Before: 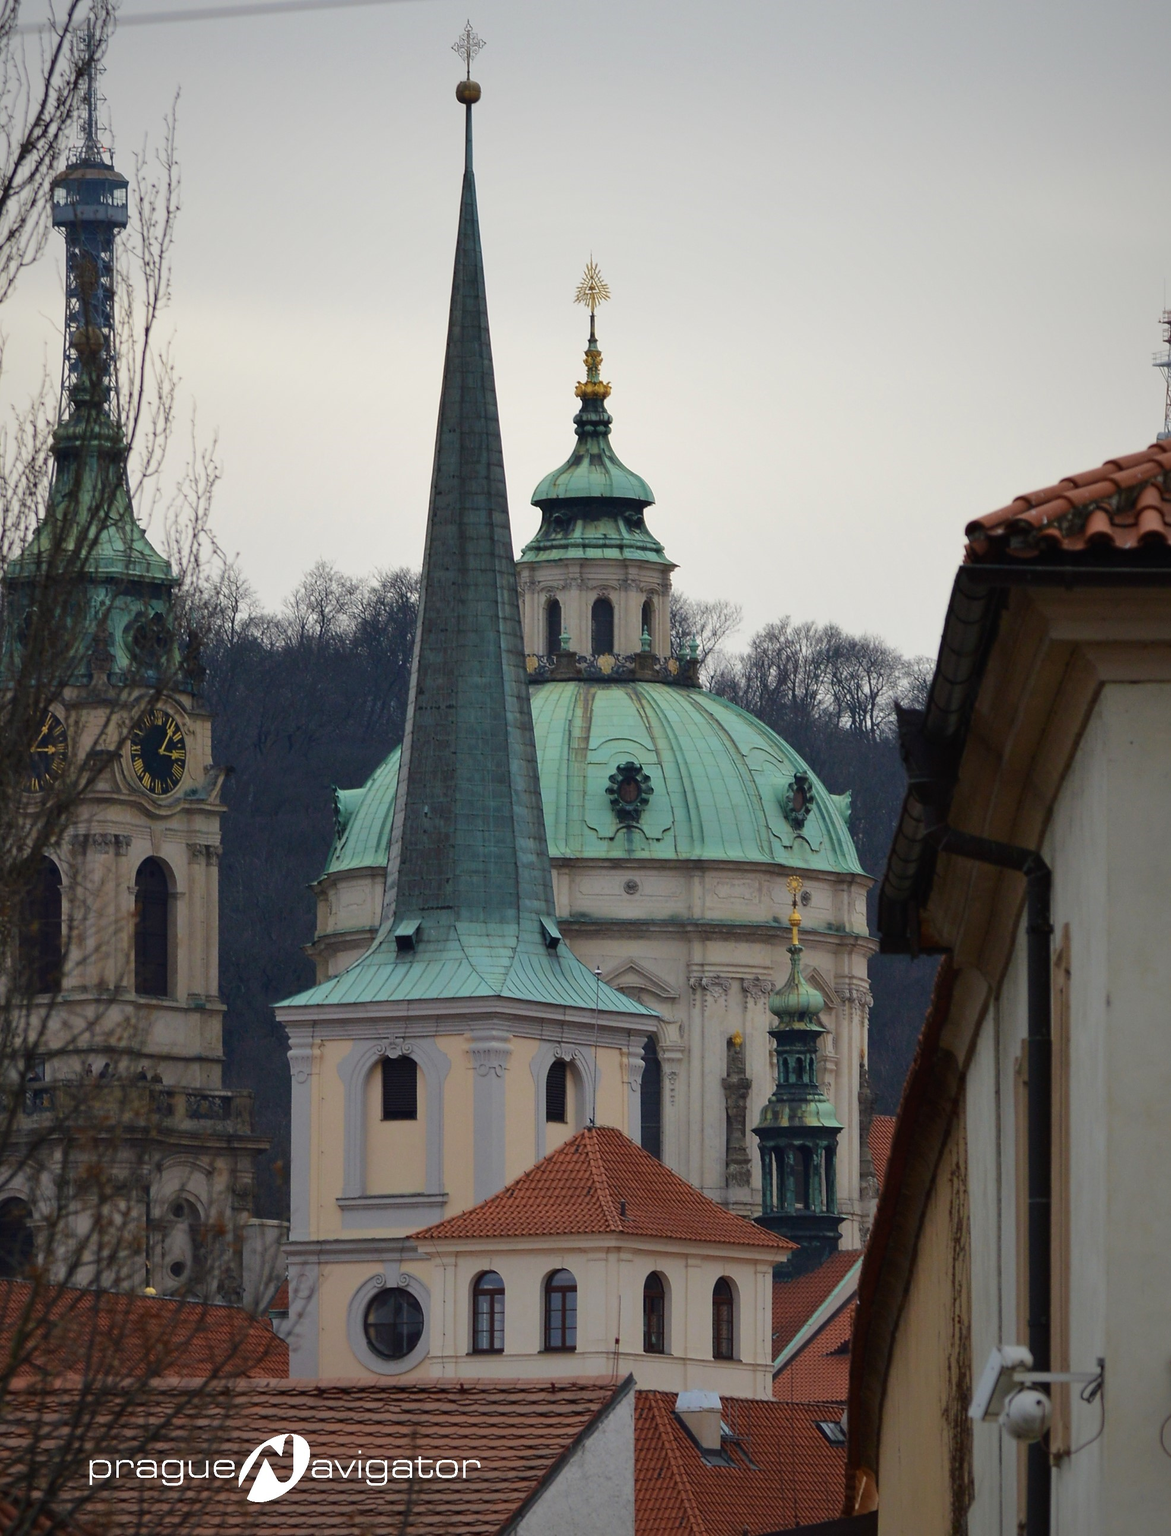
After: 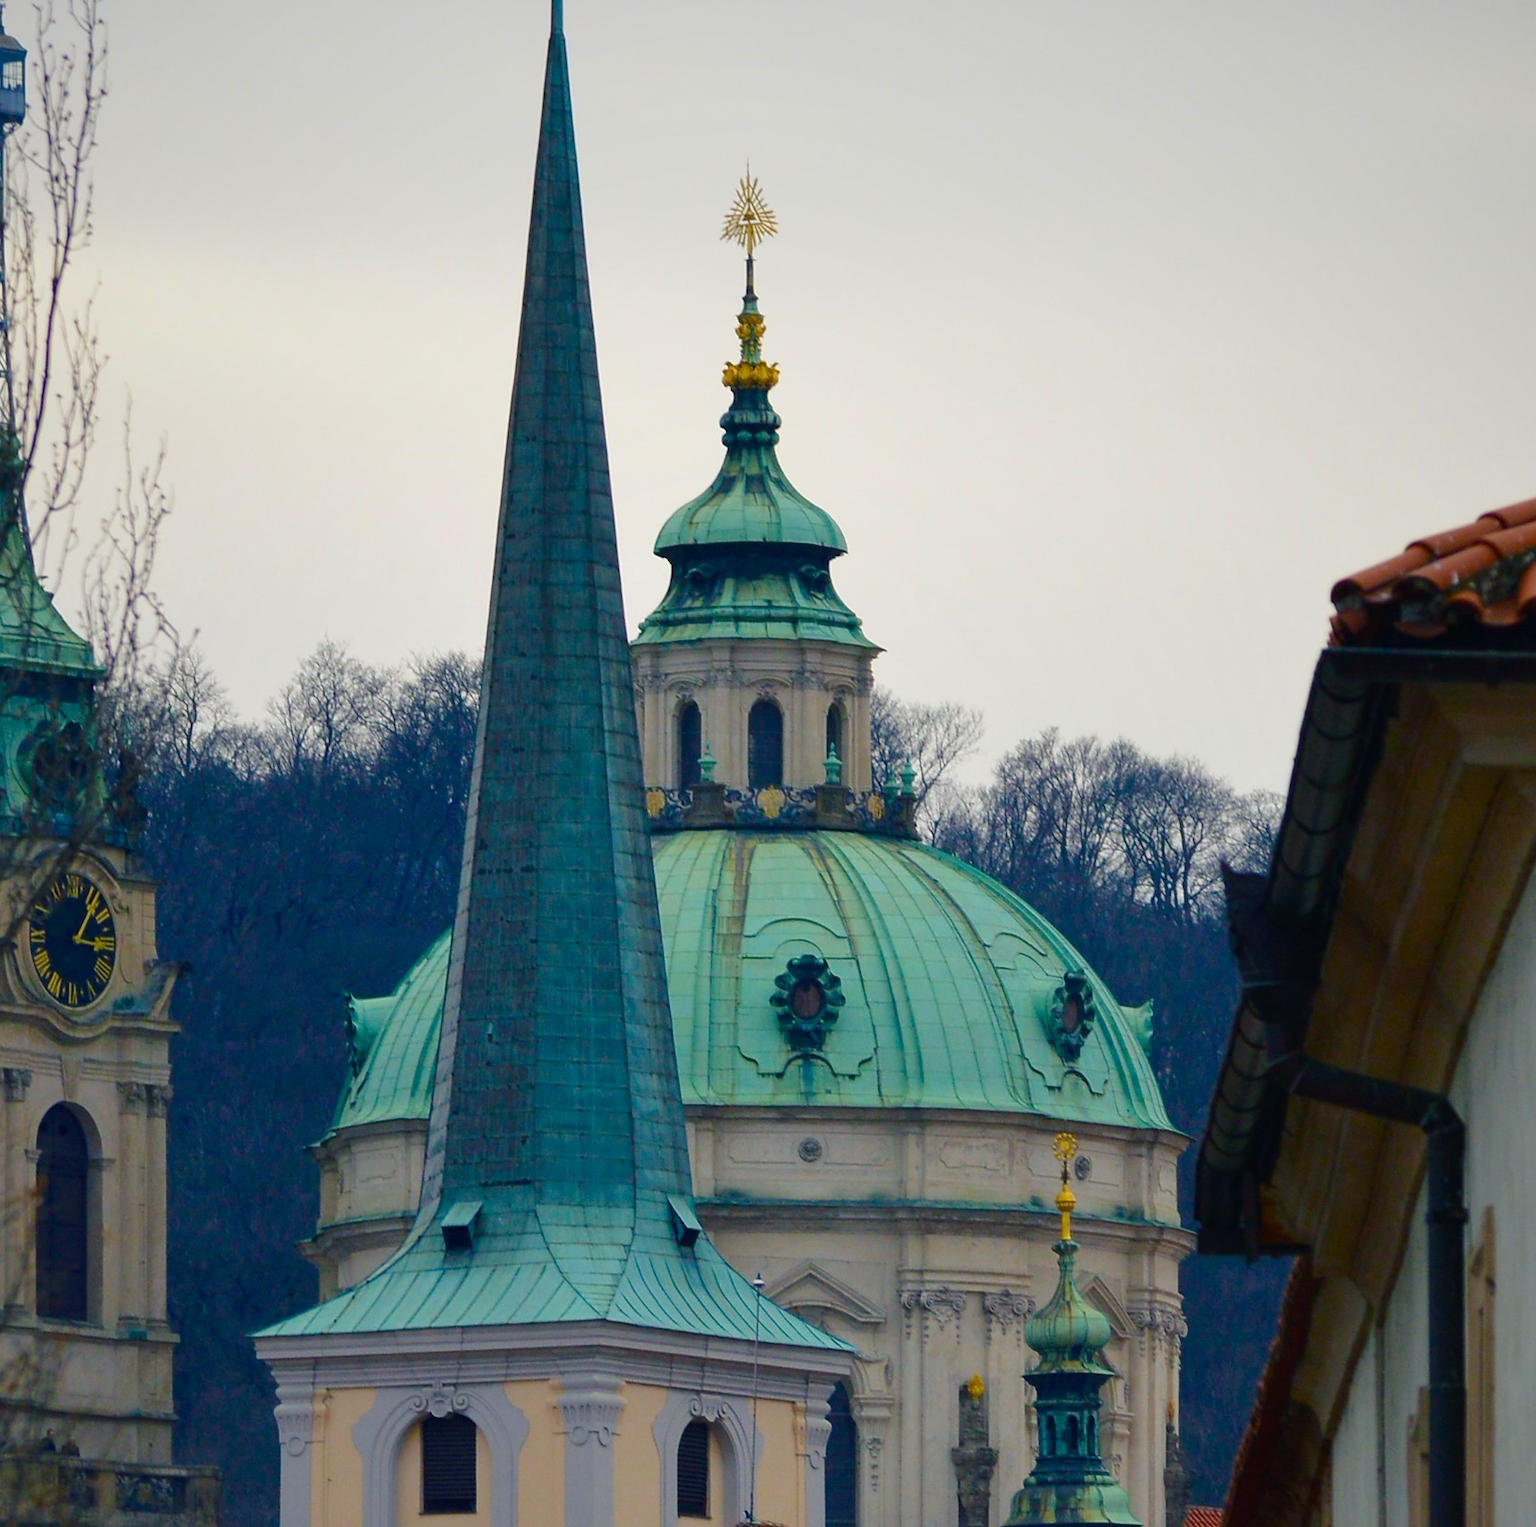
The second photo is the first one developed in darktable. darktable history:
color balance rgb: shadows lift › chroma 7.167%, shadows lift › hue 244.38°, perceptual saturation grading › global saturation 35.008%, perceptual saturation grading › highlights -25.484%, perceptual saturation grading › shadows 49.428%, global vibrance 20%
crop and rotate: left 9.623%, top 9.74%, right 6.2%, bottom 26.432%
